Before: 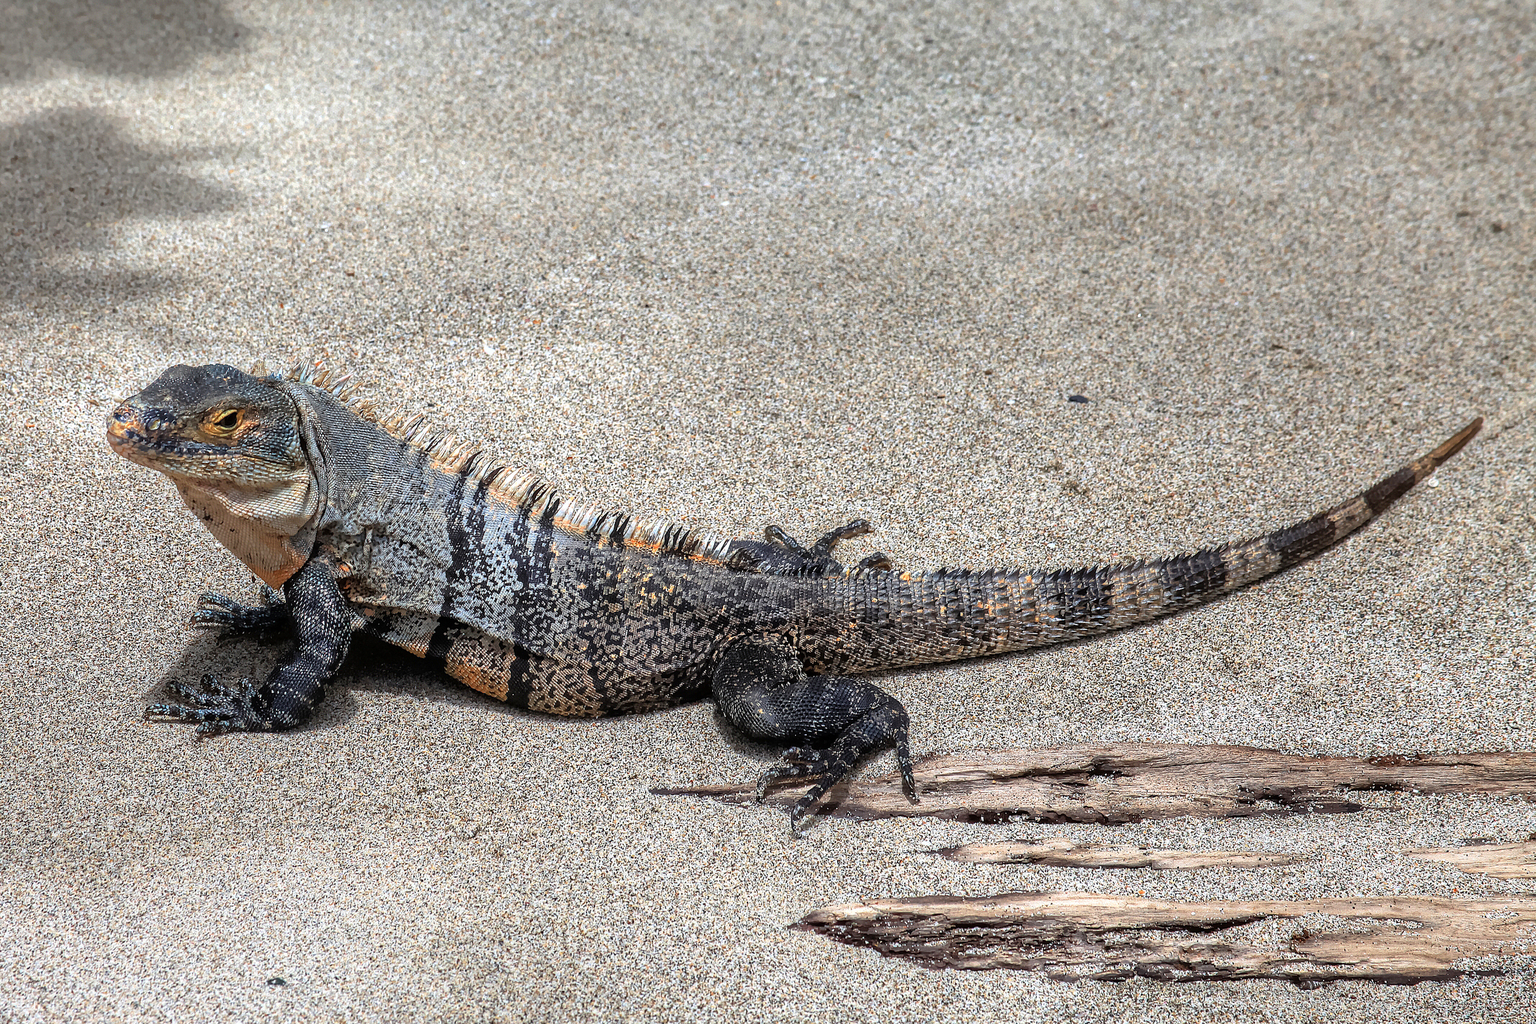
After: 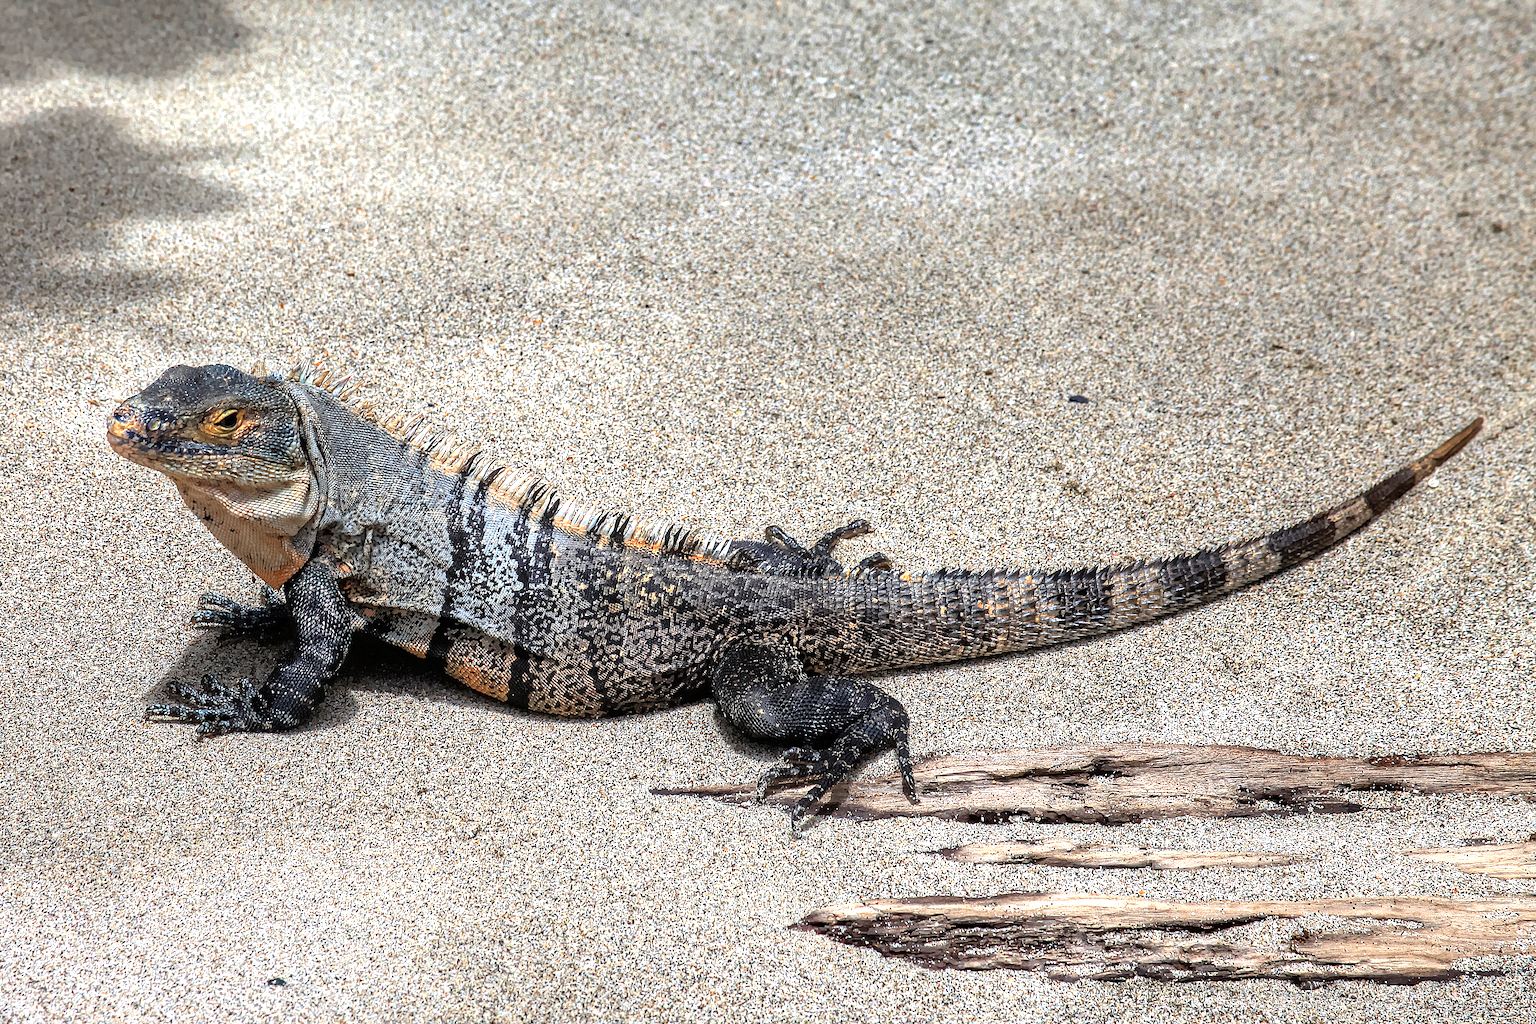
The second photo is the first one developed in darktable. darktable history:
haze removal: adaptive false
tone equalizer: -8 EV -0.386 EV, -7 EV -0.406 EV, -6 EV -0.322 EV, -5 EV -0.196 EV, -3 EV 0.217 EV, -2 EV 0.305 EV, -1 EV 0.375 EV, +0 EV 0.402 EV
